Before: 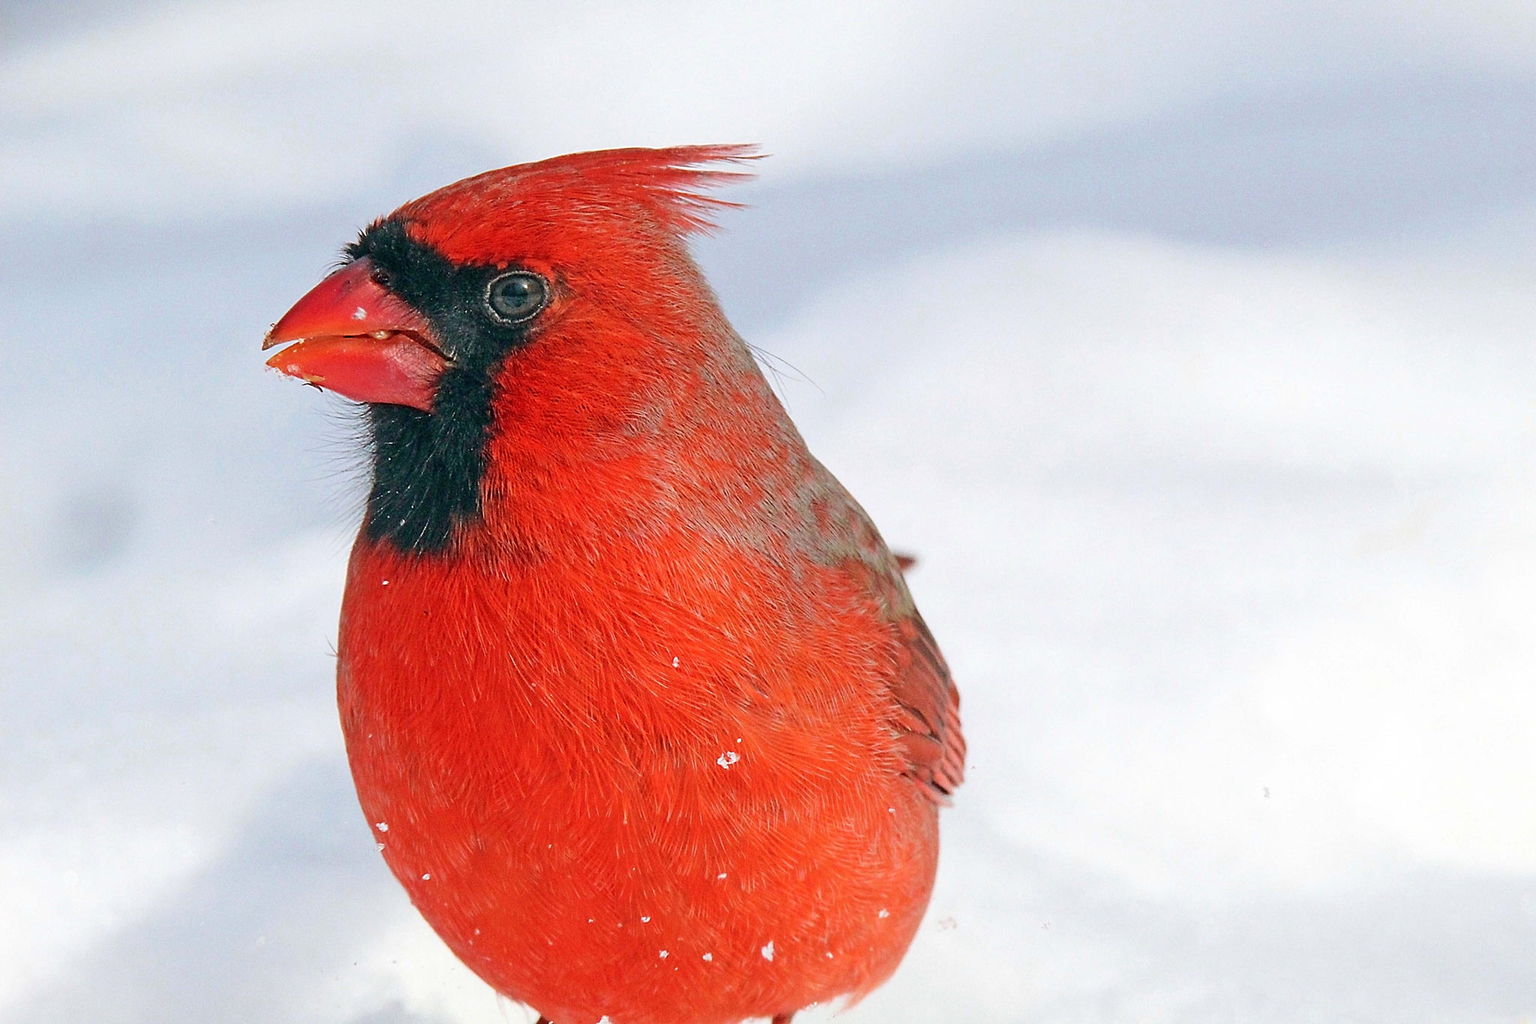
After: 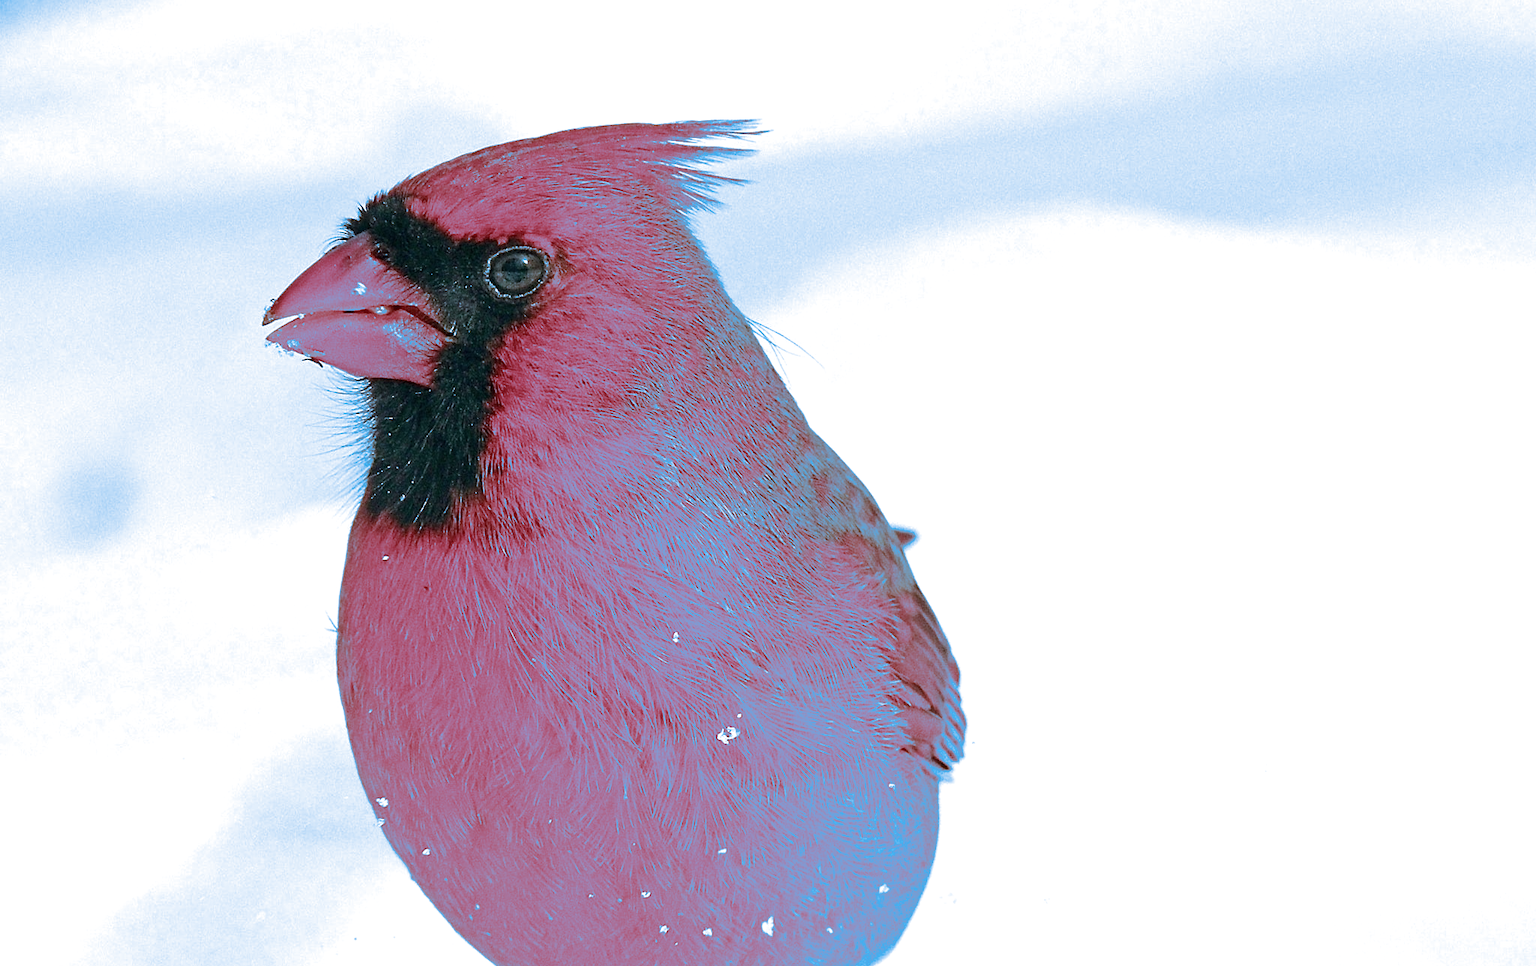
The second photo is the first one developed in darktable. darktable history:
tone equalizer: -8 EV -0.417 EV, -7 EV -0.389 EV, -6 EV -0.333 EV, -5 EV -0.222 EV, -3 EV 0.222 EV, -2 EV 0.333 EV, -1 EV 0.389 EV, +0 EV 0.417 EV, edges refinement/feathering 500, mask exposure compensation -1.57 EV, preserve details no
split-toning: shadows › hue 220°, shadows › saturation 0.64, highlights › hue 220°, highlights › saturation 0.64, balance 0, compress 5.22%
crop and rotate: top 2.479%, bottom 3.018%
